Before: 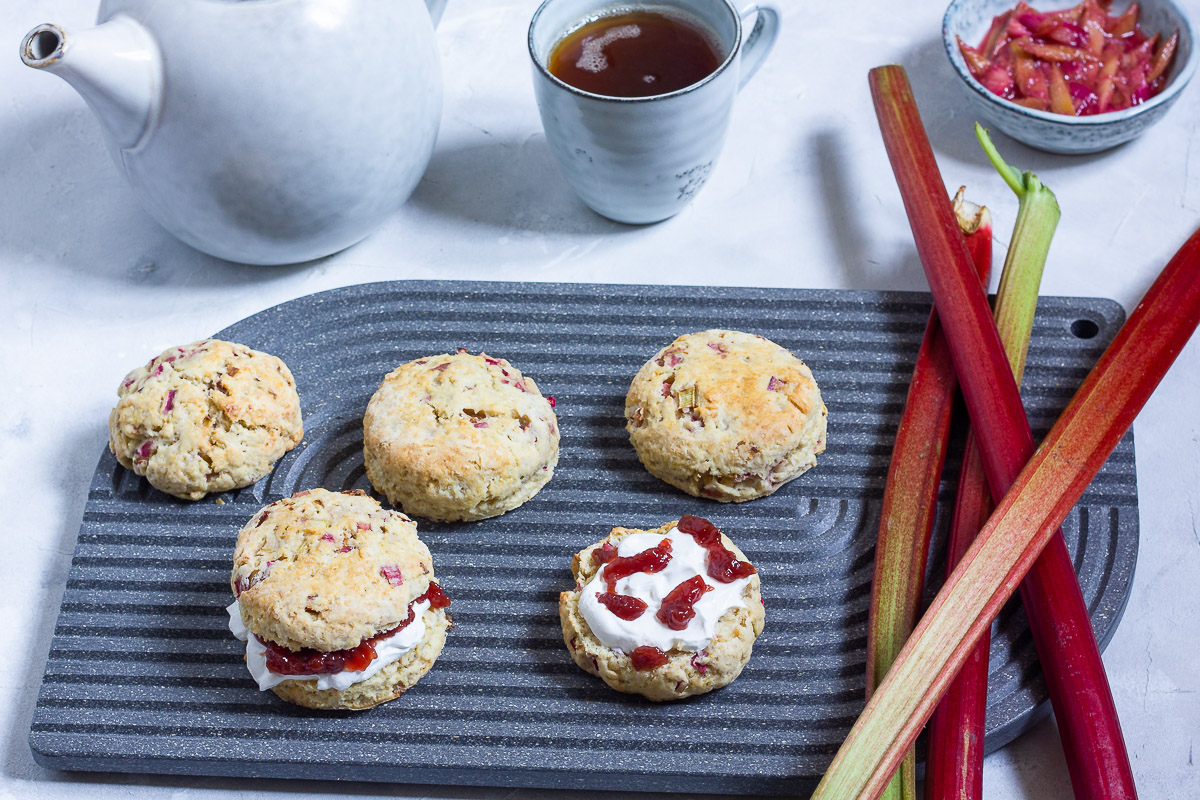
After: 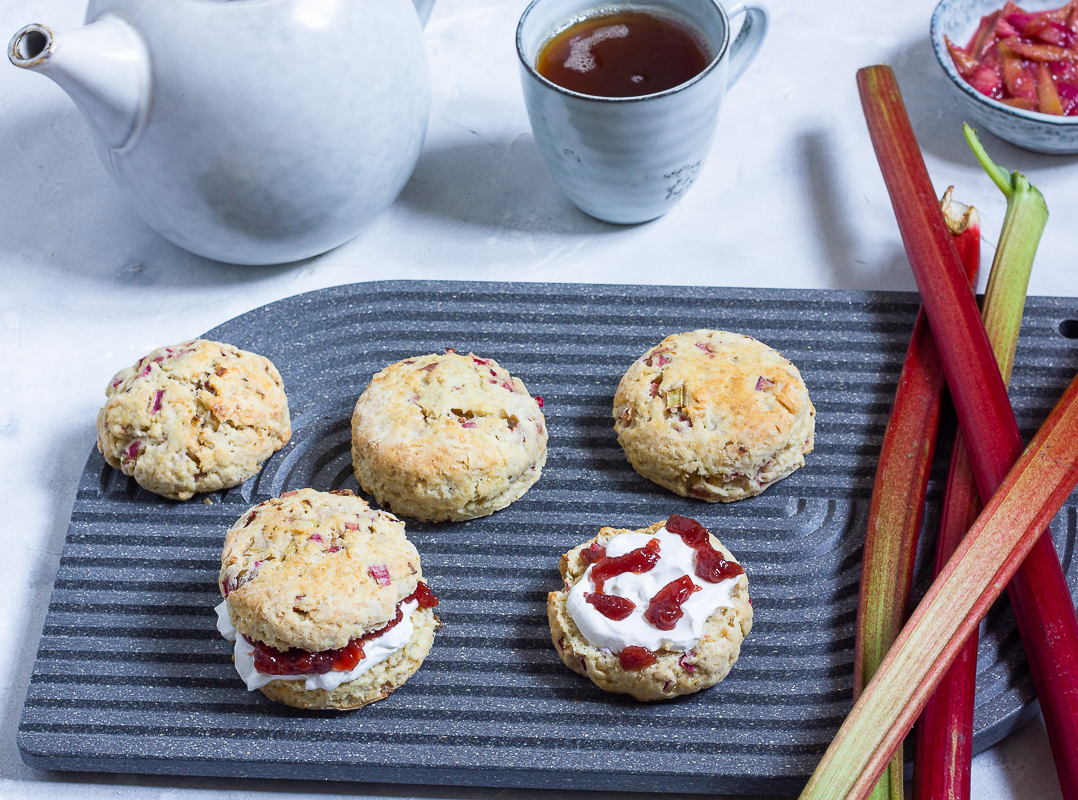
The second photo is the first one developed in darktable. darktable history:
crop and rotate: left 1.055%, right 9.044%
